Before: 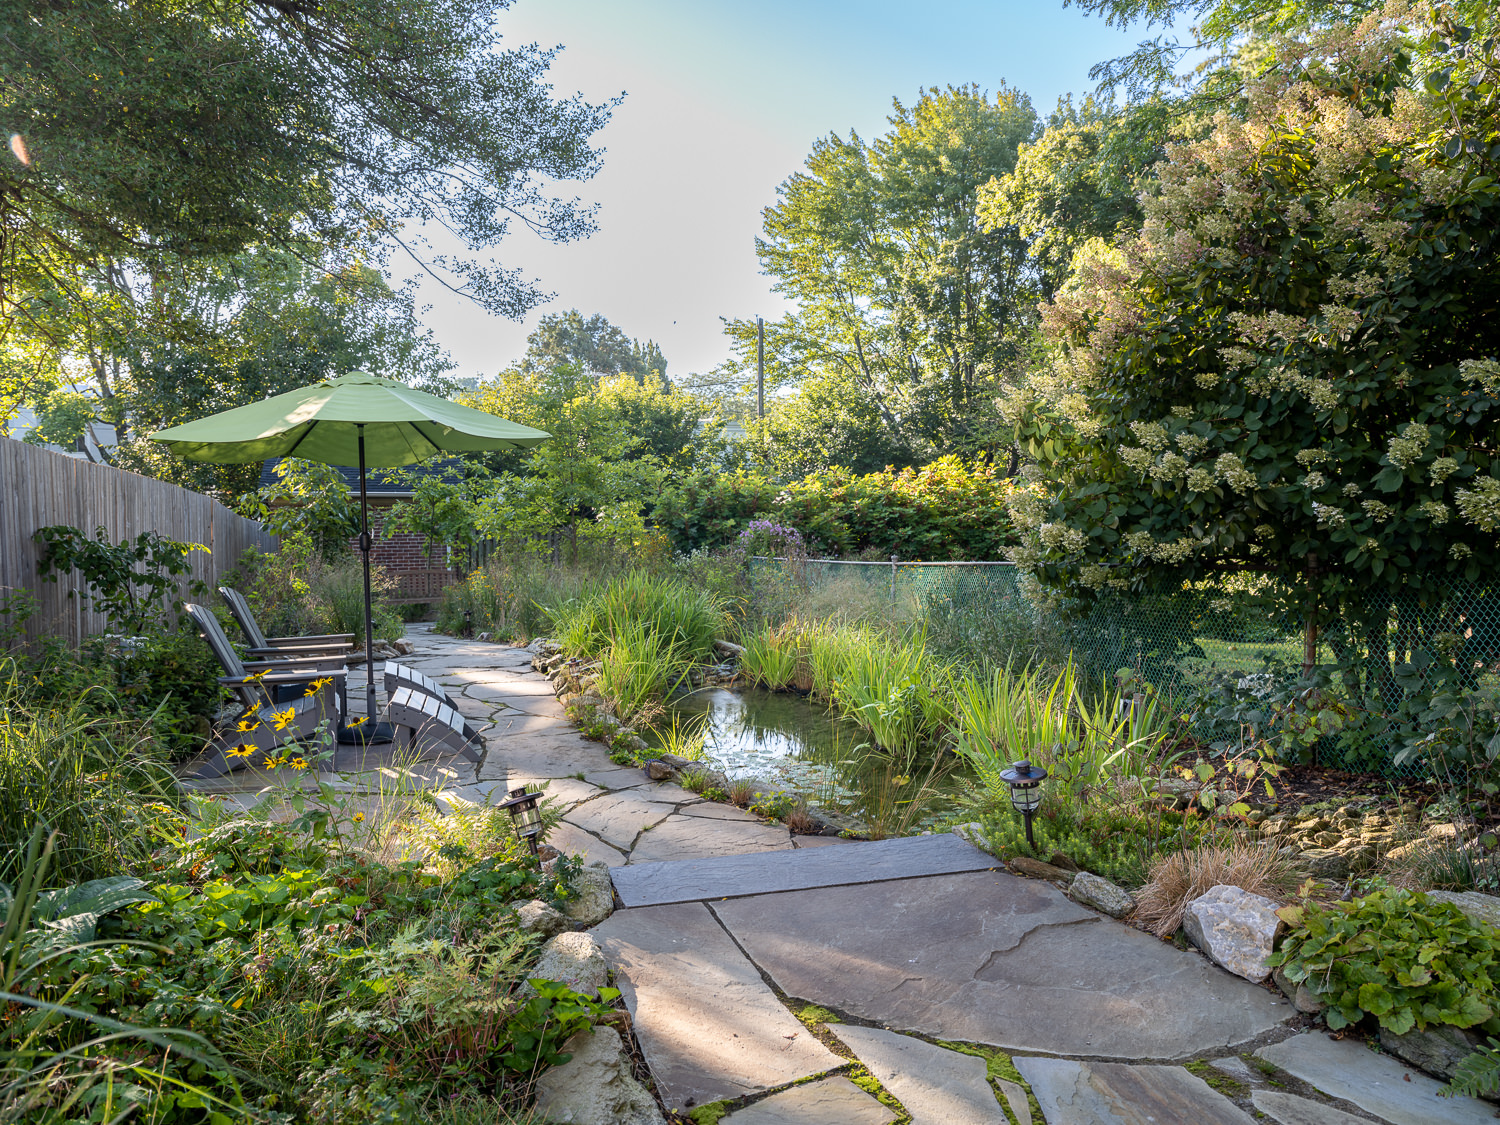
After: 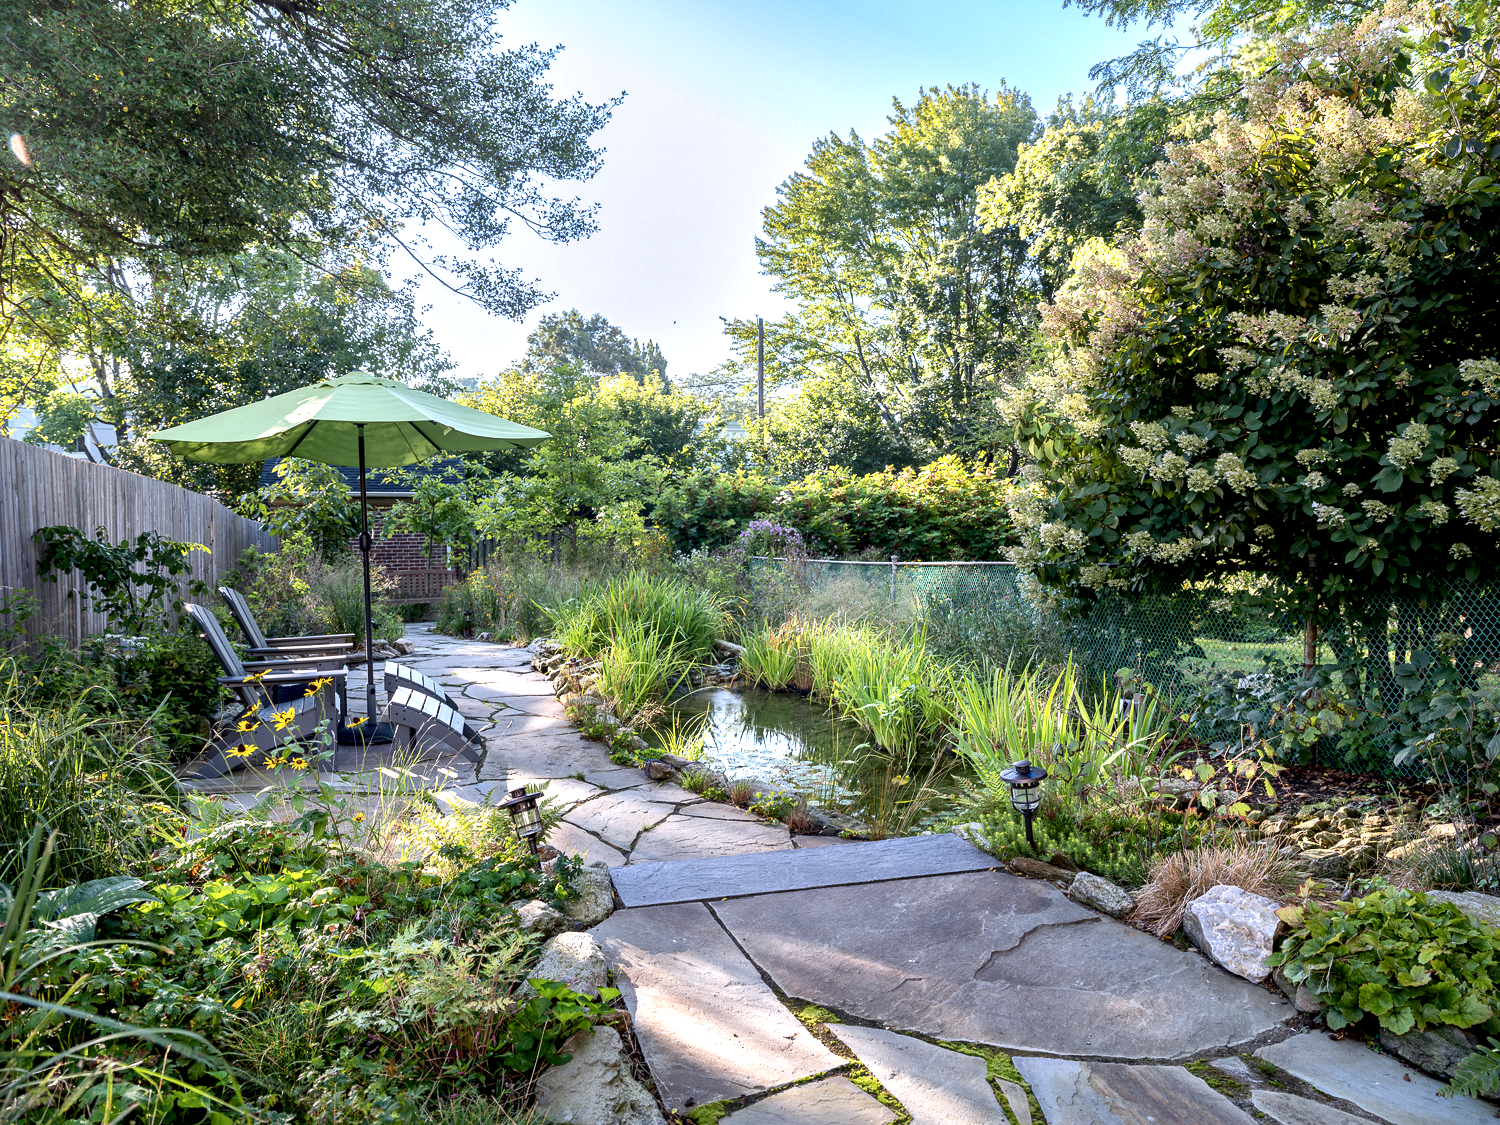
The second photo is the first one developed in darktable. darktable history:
color calibration: illuminant as shot in camera, x 0.358, y 0.373, temperature 4628.91 K
exposure: black level correction 0.003, exposure 0.383 EV, compensate highlight preservation false
local contrast: mode bilateral grid, contrast 25, coarseness 60, detail 151%, midtone range 0.2
